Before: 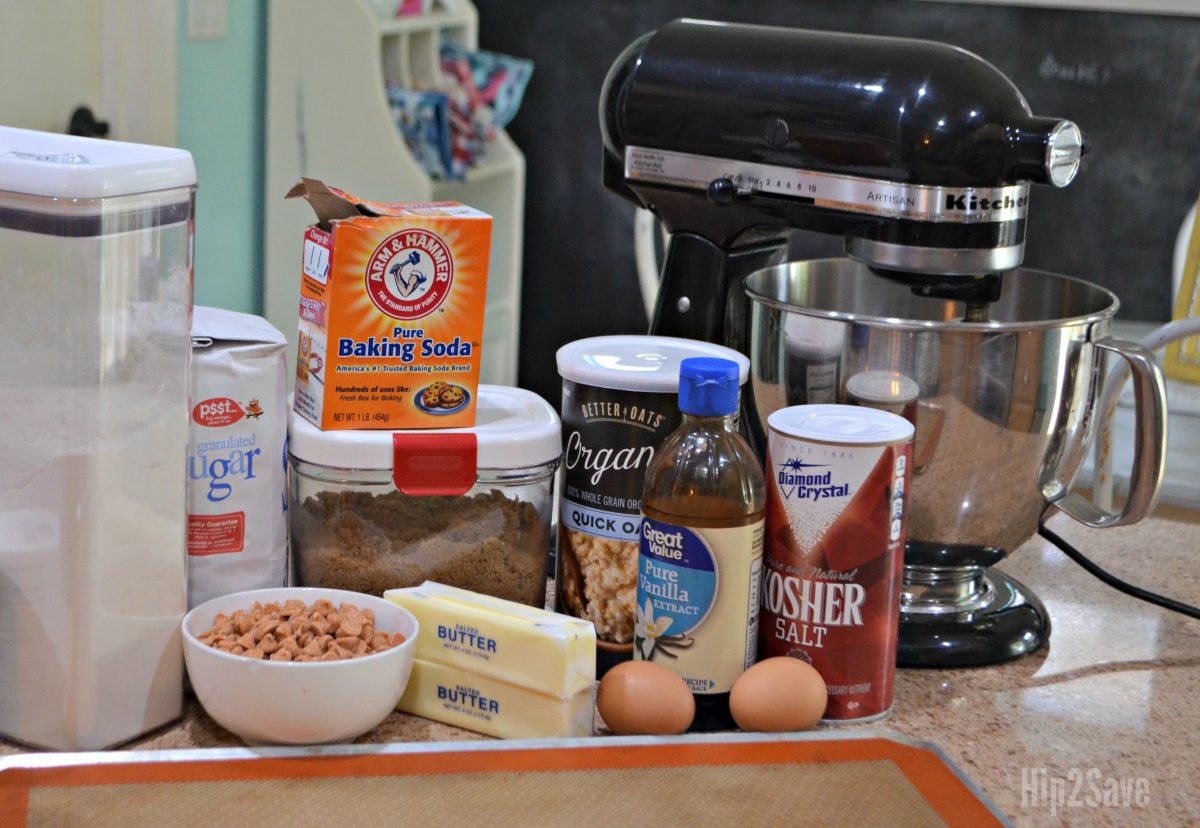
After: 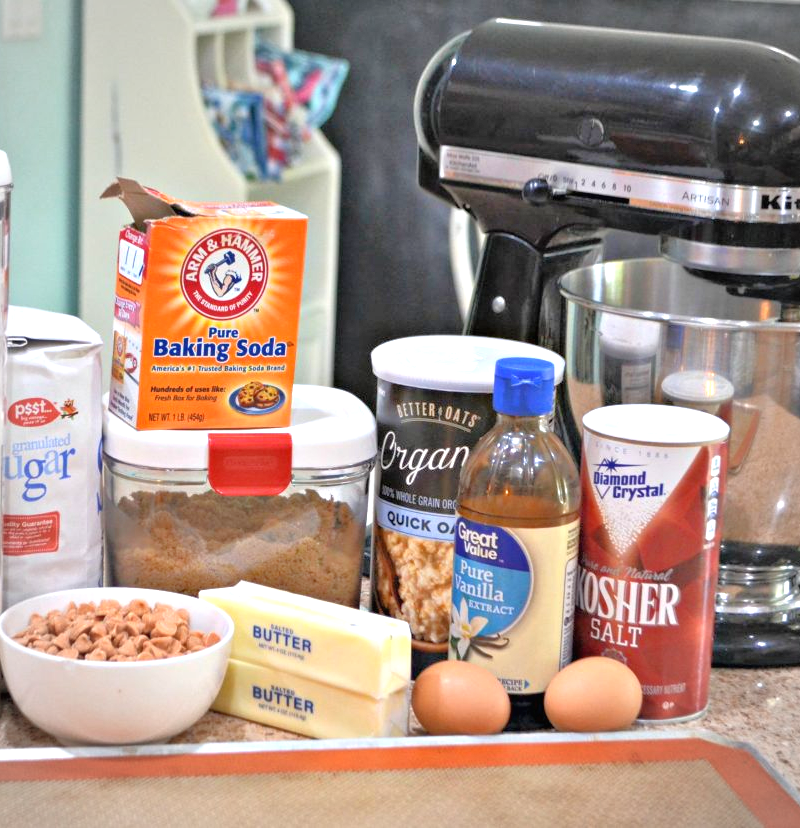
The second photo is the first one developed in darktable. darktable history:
crop and rotate: left 15.446%, right 17.836%
vignetting: brightness -0.167
tone equalizer: -7 EV 0.15 EV, -6 EV 0.6 EV, -5 EV 1.15 EV, -4 EV 1.33 EV, -3 EV 1.15 EV, -2 EV 0.6 EV, -1 EV 0.15 EV, mask exposure compensation -0.5 EV
exposure: black level correction -0.001, exposure 0.9 EV, compensate exposure bias true, compensate highlight preservation false
white balance: red 1, blue 1
